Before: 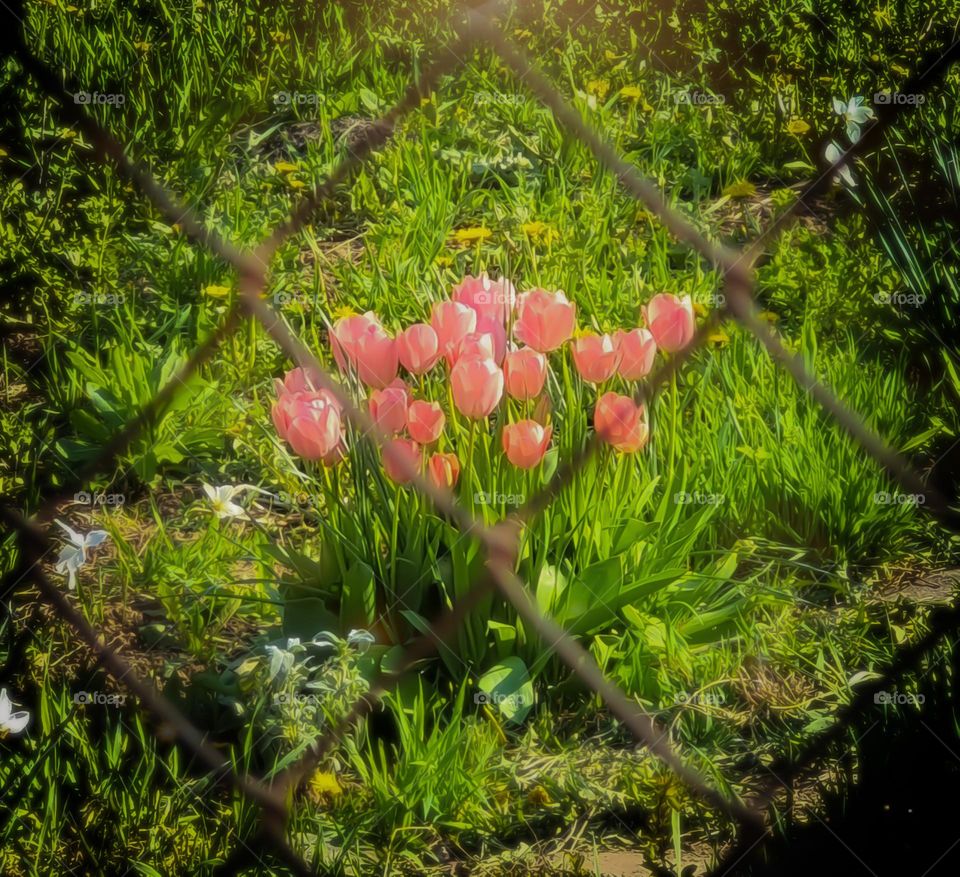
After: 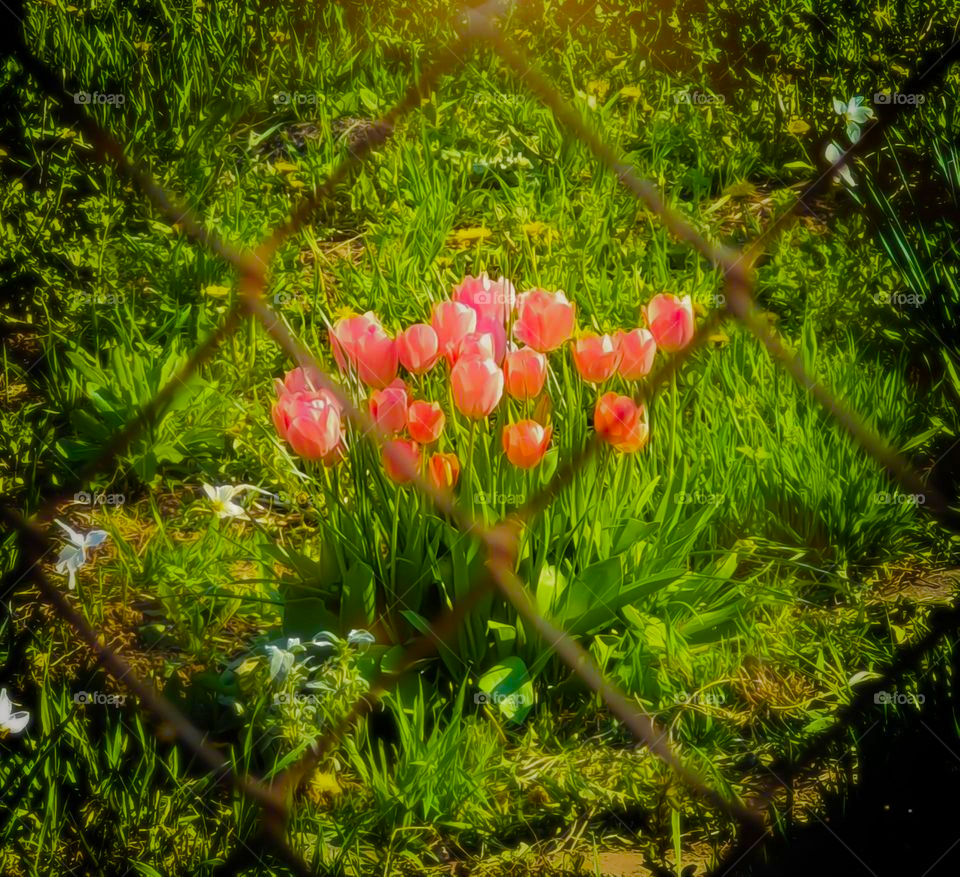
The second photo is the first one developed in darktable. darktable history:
sharpen: radius 5.348, amount 0.311, threshold 26.899
color balance rgb: perceptual saturation grading › global saturation 40.108%, perceptual saturation grading › highlights -25.383%, perceptual saturation grading › mid-tones 34.484%, perceptual saturation grading › shadows 34.705%
